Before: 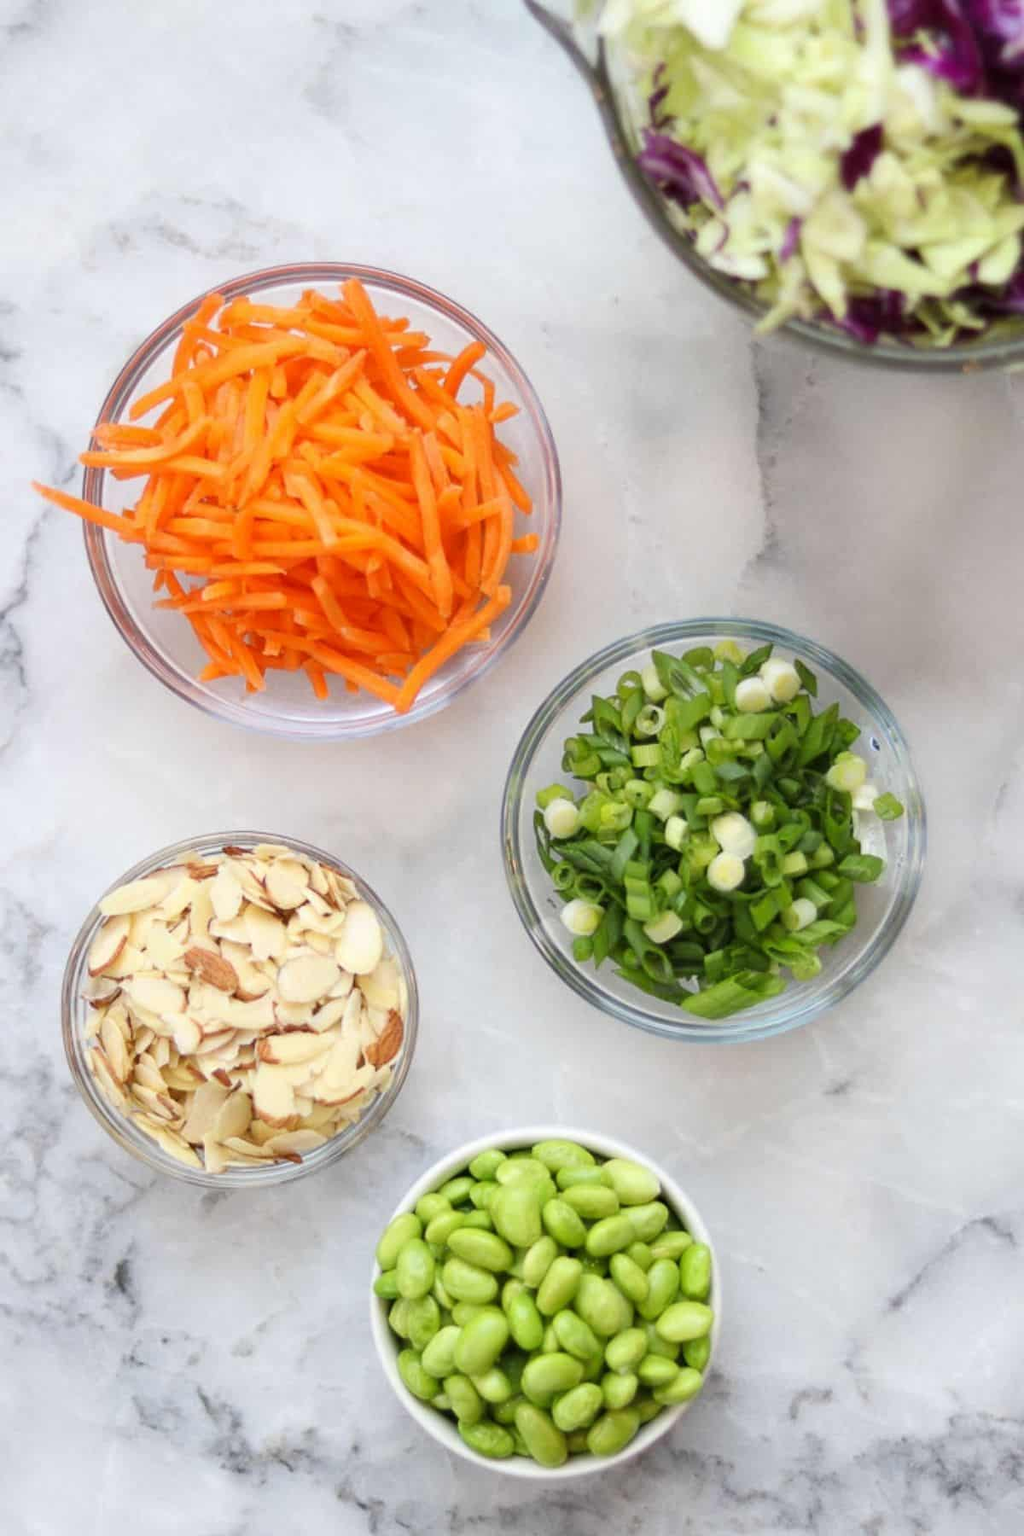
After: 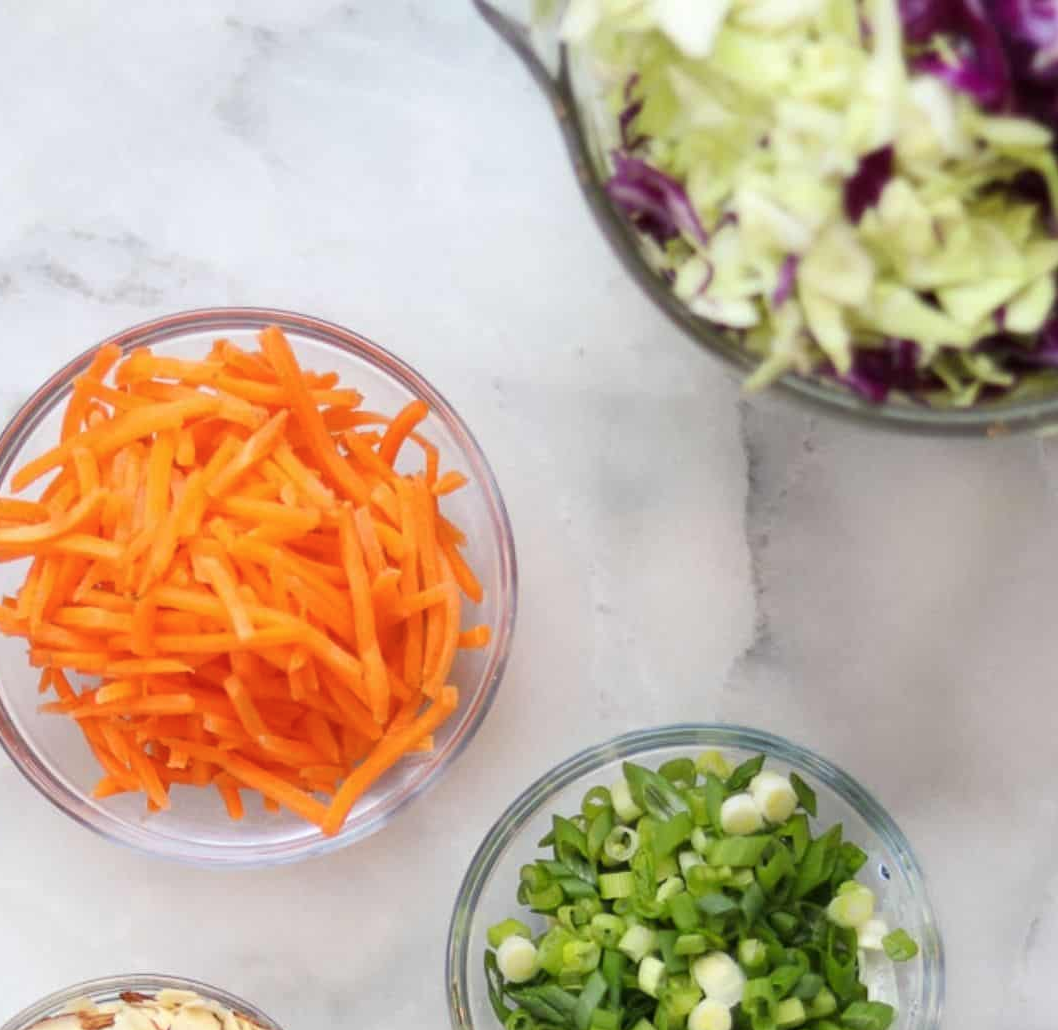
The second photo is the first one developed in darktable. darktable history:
crop and rotate: left 11.812%, bottom 42.776%
color balance rgb: on, module defaults
